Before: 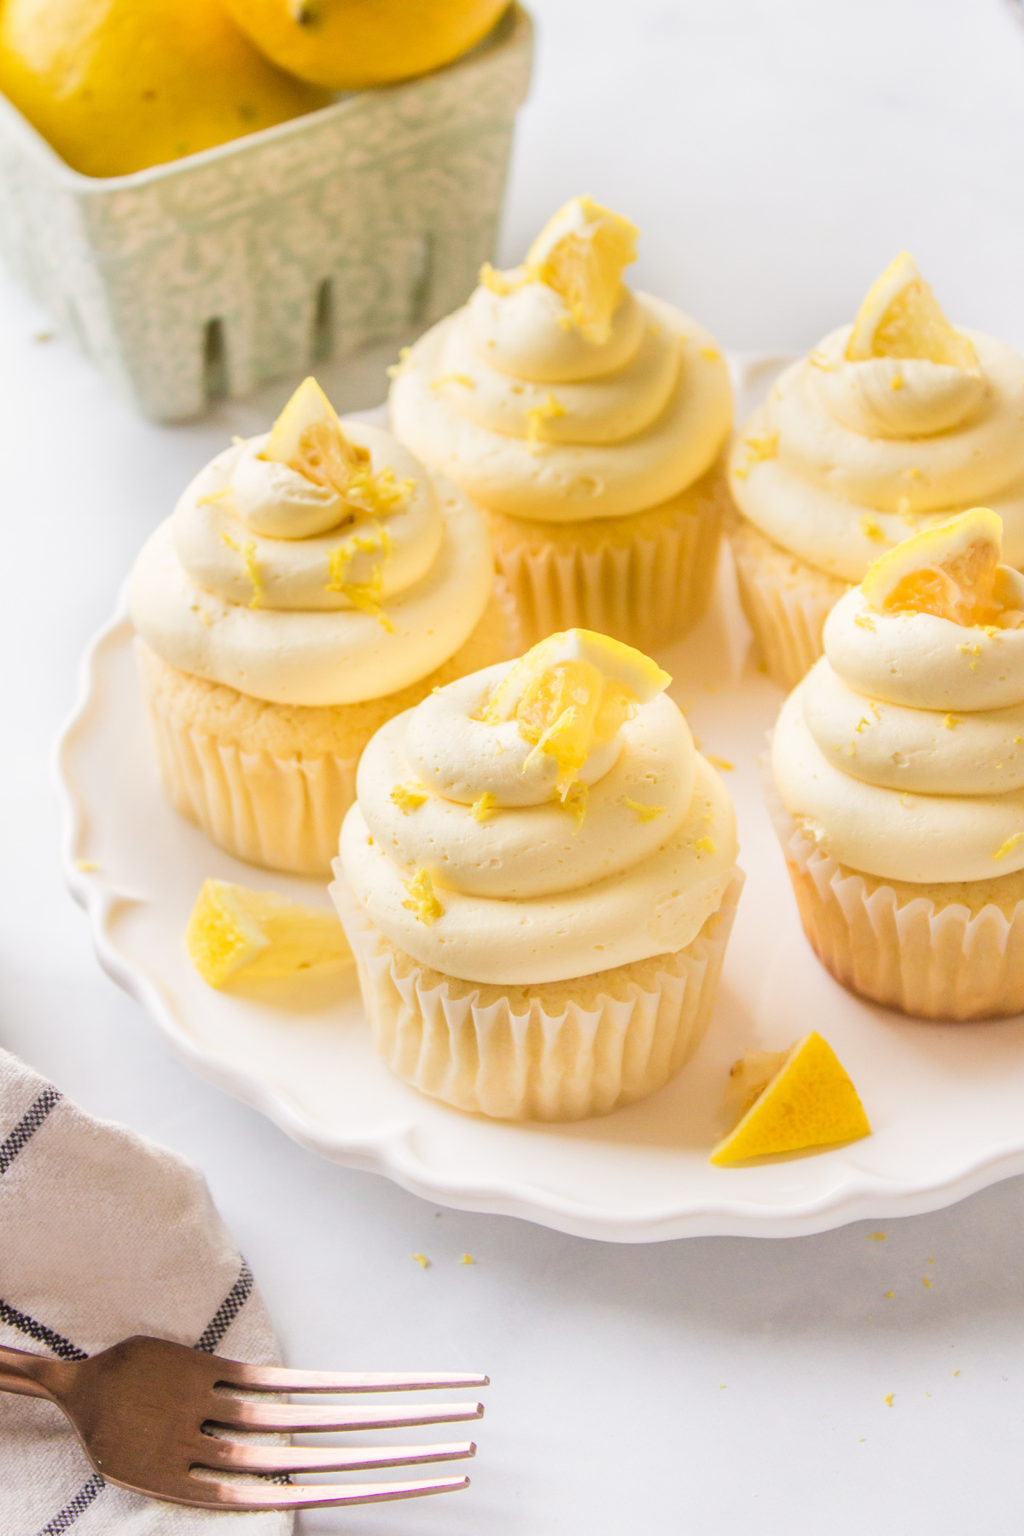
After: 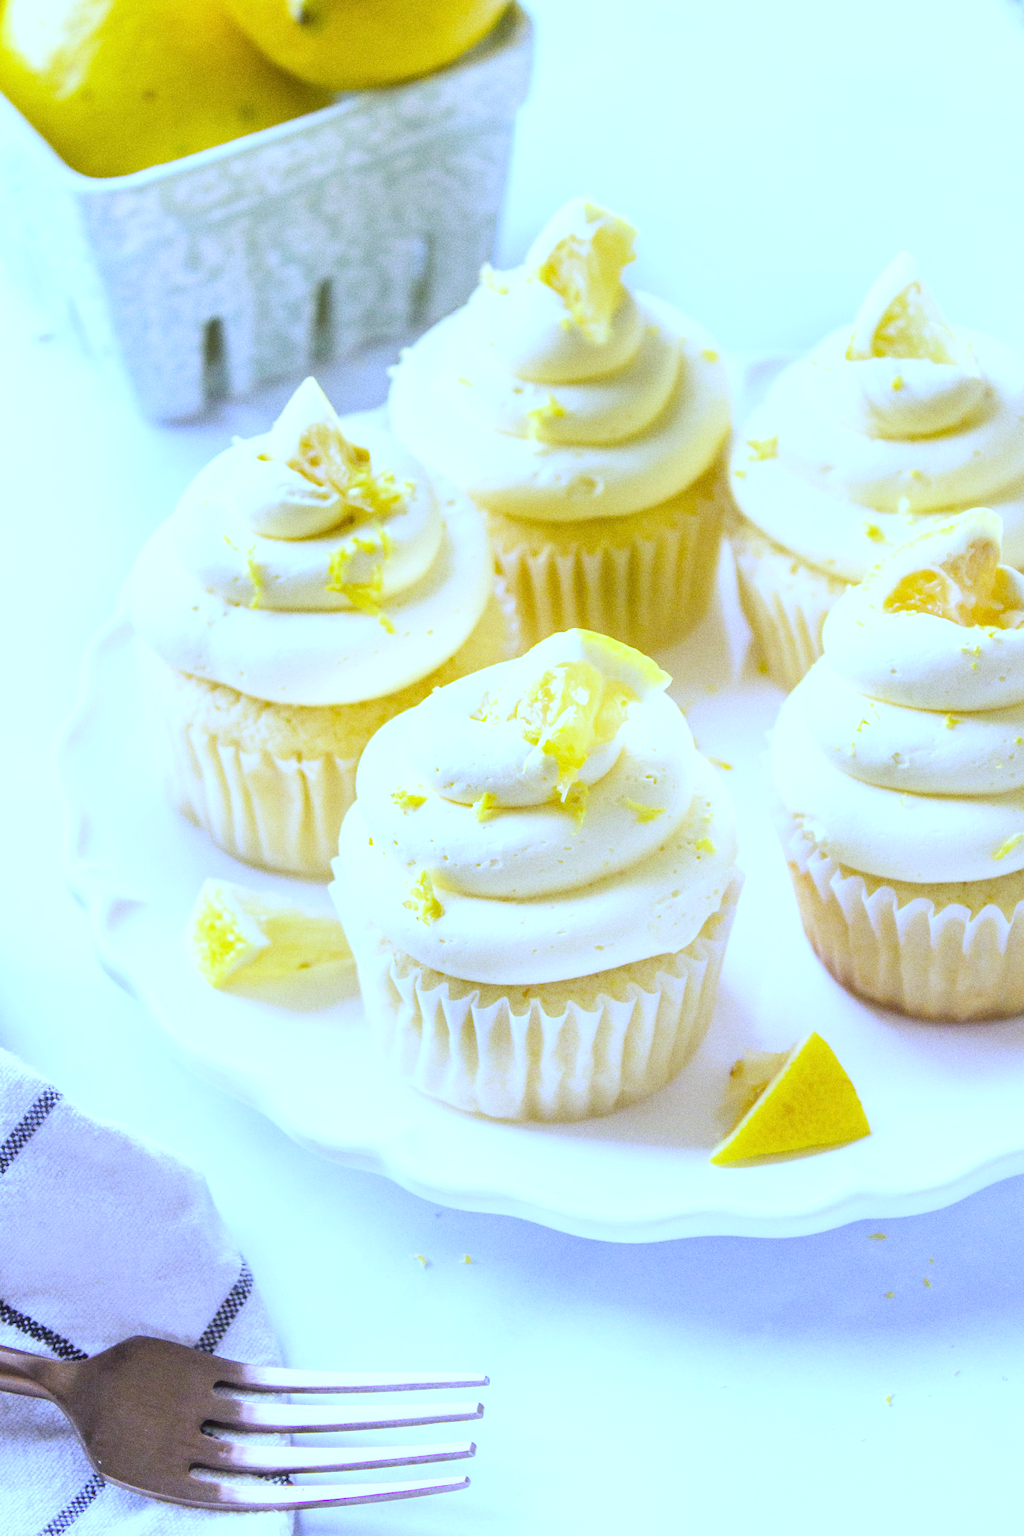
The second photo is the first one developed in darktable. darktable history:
exposure: black level correction 0, exposure 0.5 EV, compensate highlight preservation false
white balance: red 0.766, blue 1.537
grain: on, module defaults
